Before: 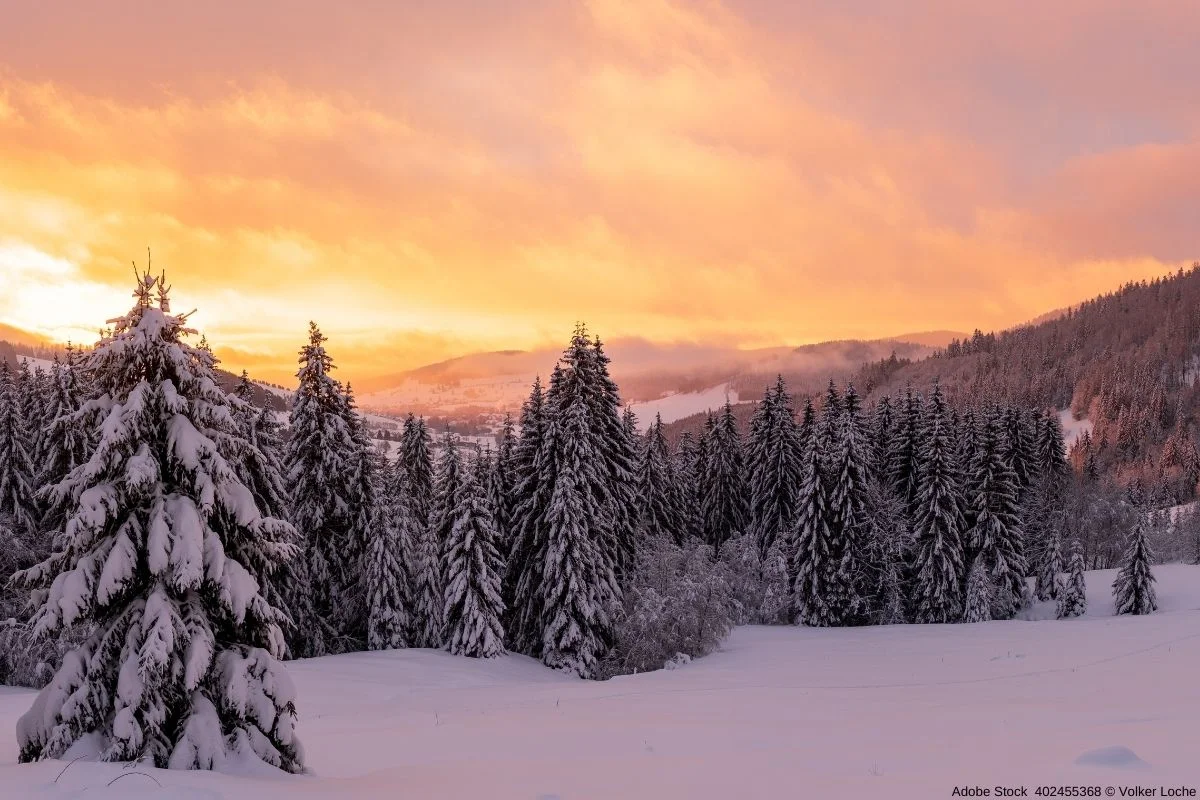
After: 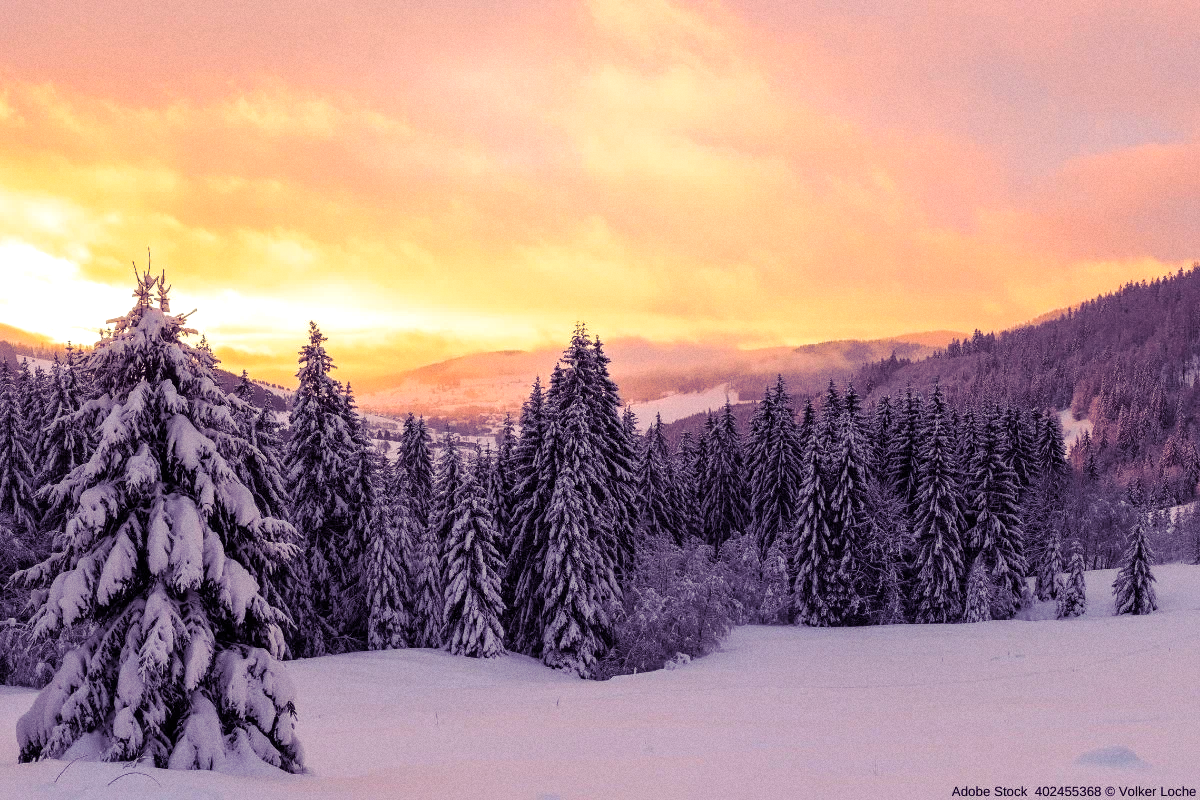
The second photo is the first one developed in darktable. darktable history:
split-toning: shadows › hue 255.6°, shadows › saturation 0.66, highlights › hue 43.2°, highlights › saturation 0.68, balance -50.1
exposure: exposure 0.367 EV, compensate highlight preservation false
grain: coarseness 0.47 ISO
